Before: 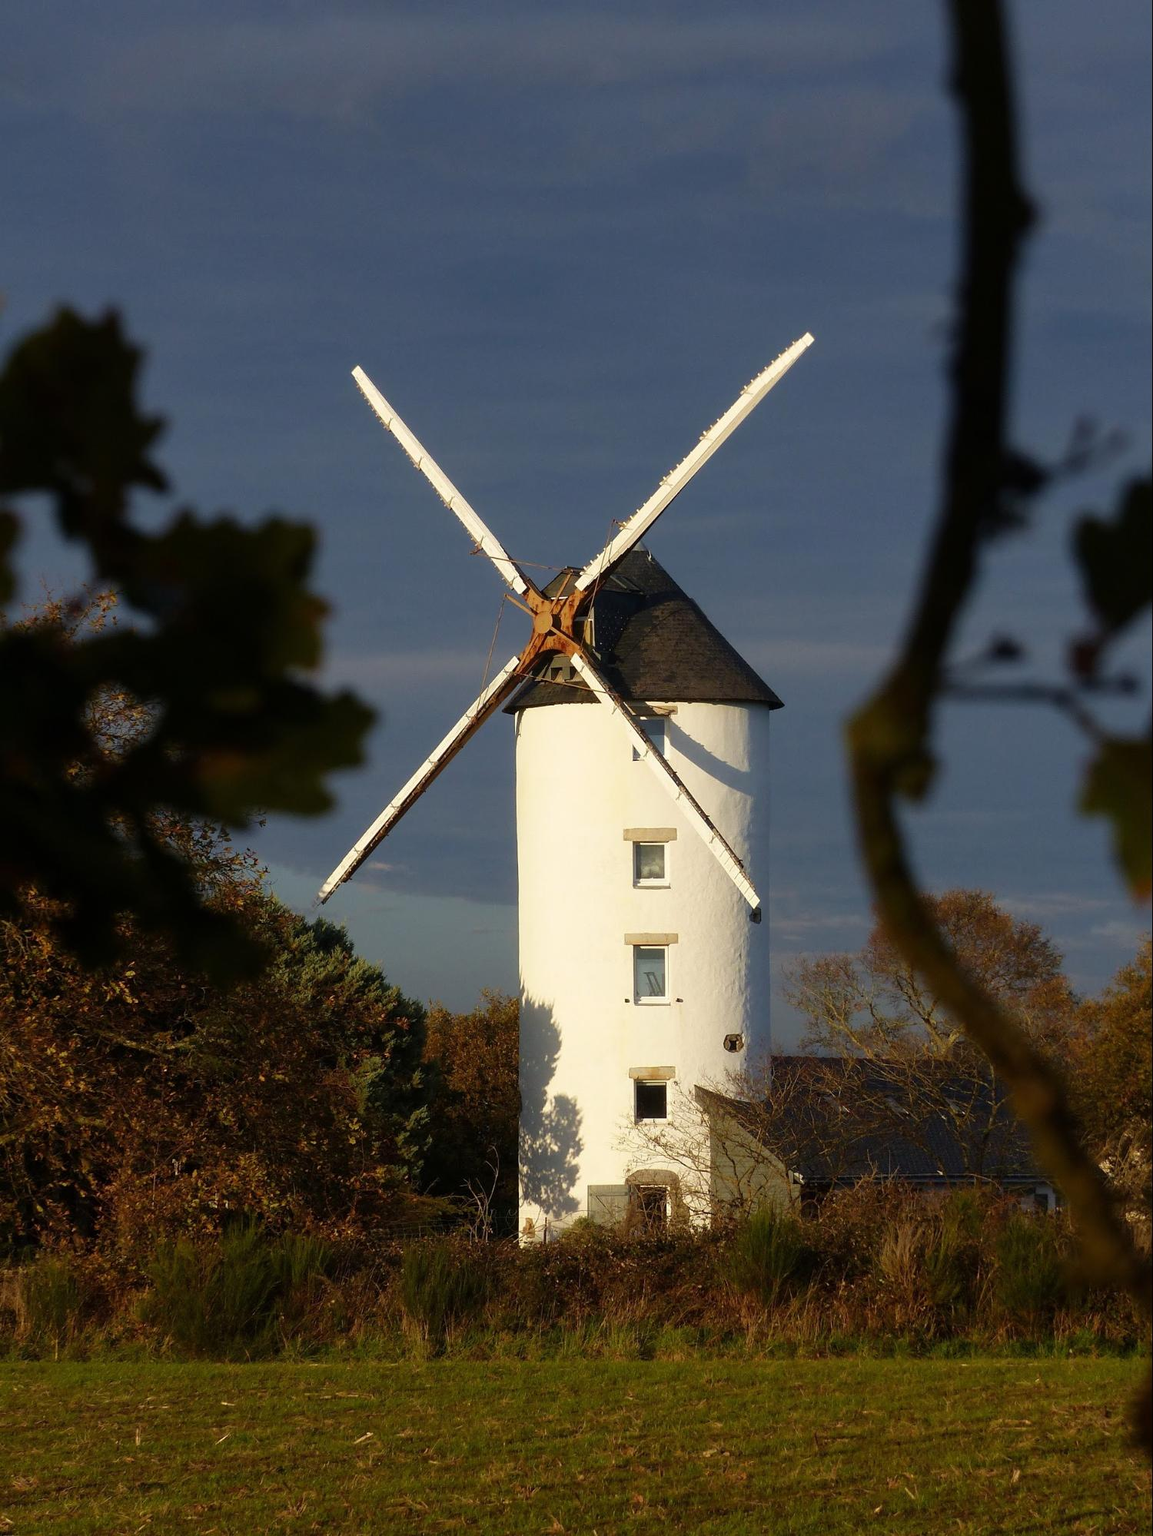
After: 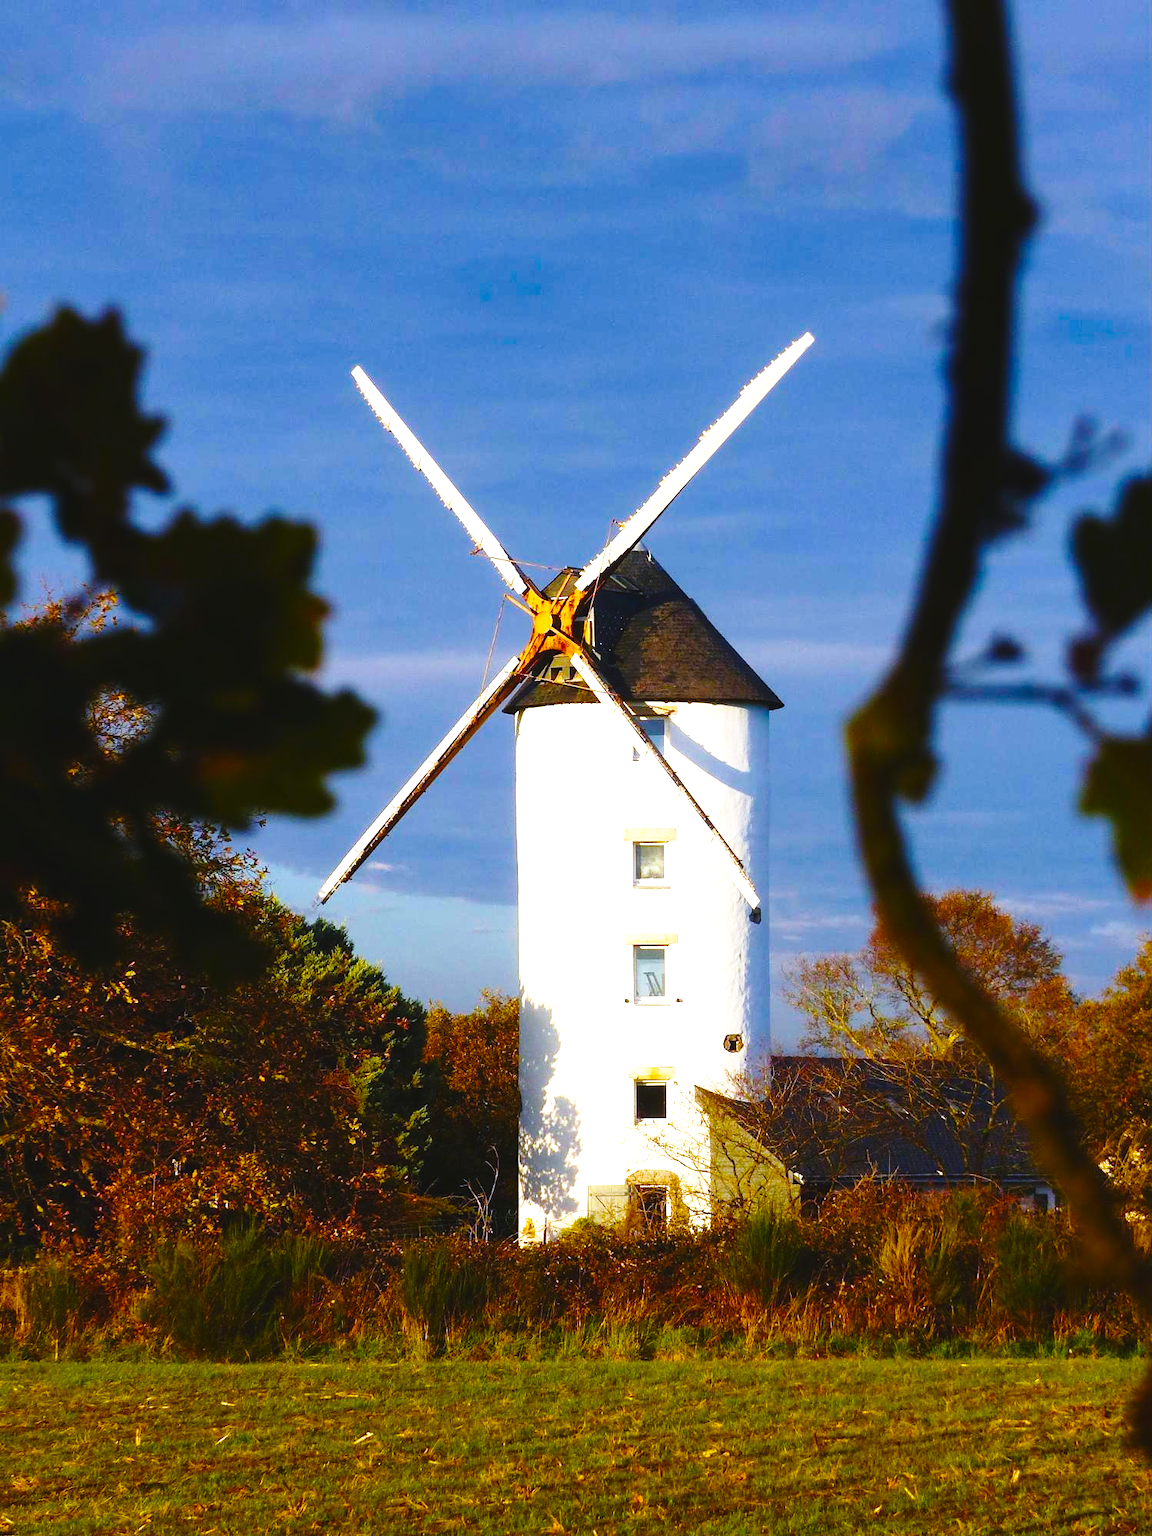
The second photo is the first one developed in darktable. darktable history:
white balance: red 0.967, blue 1.119, emerald 0.756
base curve: curves: ch0 [(0, 0) (0.028, 0.03) (0.121, 0.232) (0.46, 0.748) (0.859, 0.968) (1, 1)], preserve colors none
color balance rgb: linear chroma grading › global chroma 9%, perceptual saturation grading › global saturation 36%, perceptual saturation grading › shadows 35%, perceptual brilliance grading › global brilliance 15%, perceptual brilliance grading › shadows -35%, global vibrance 15%
exposure: black level correction -0.005, exposure 0.622 EV, compensate highlight preservation false
